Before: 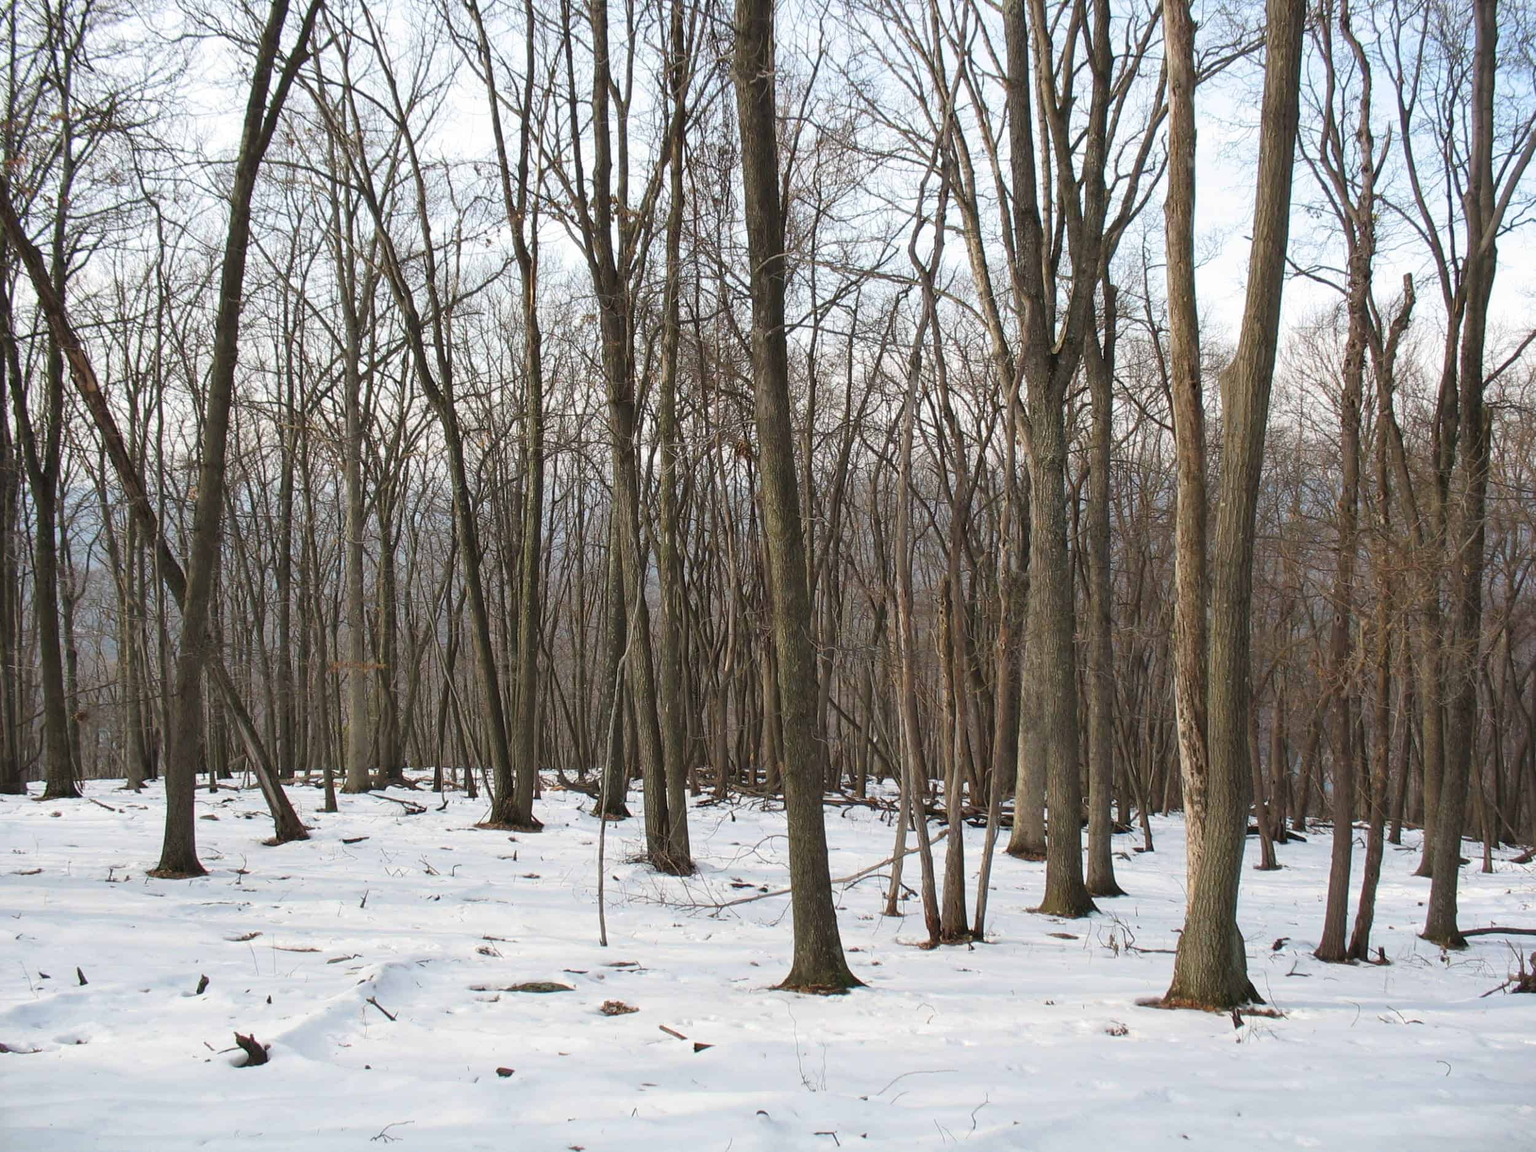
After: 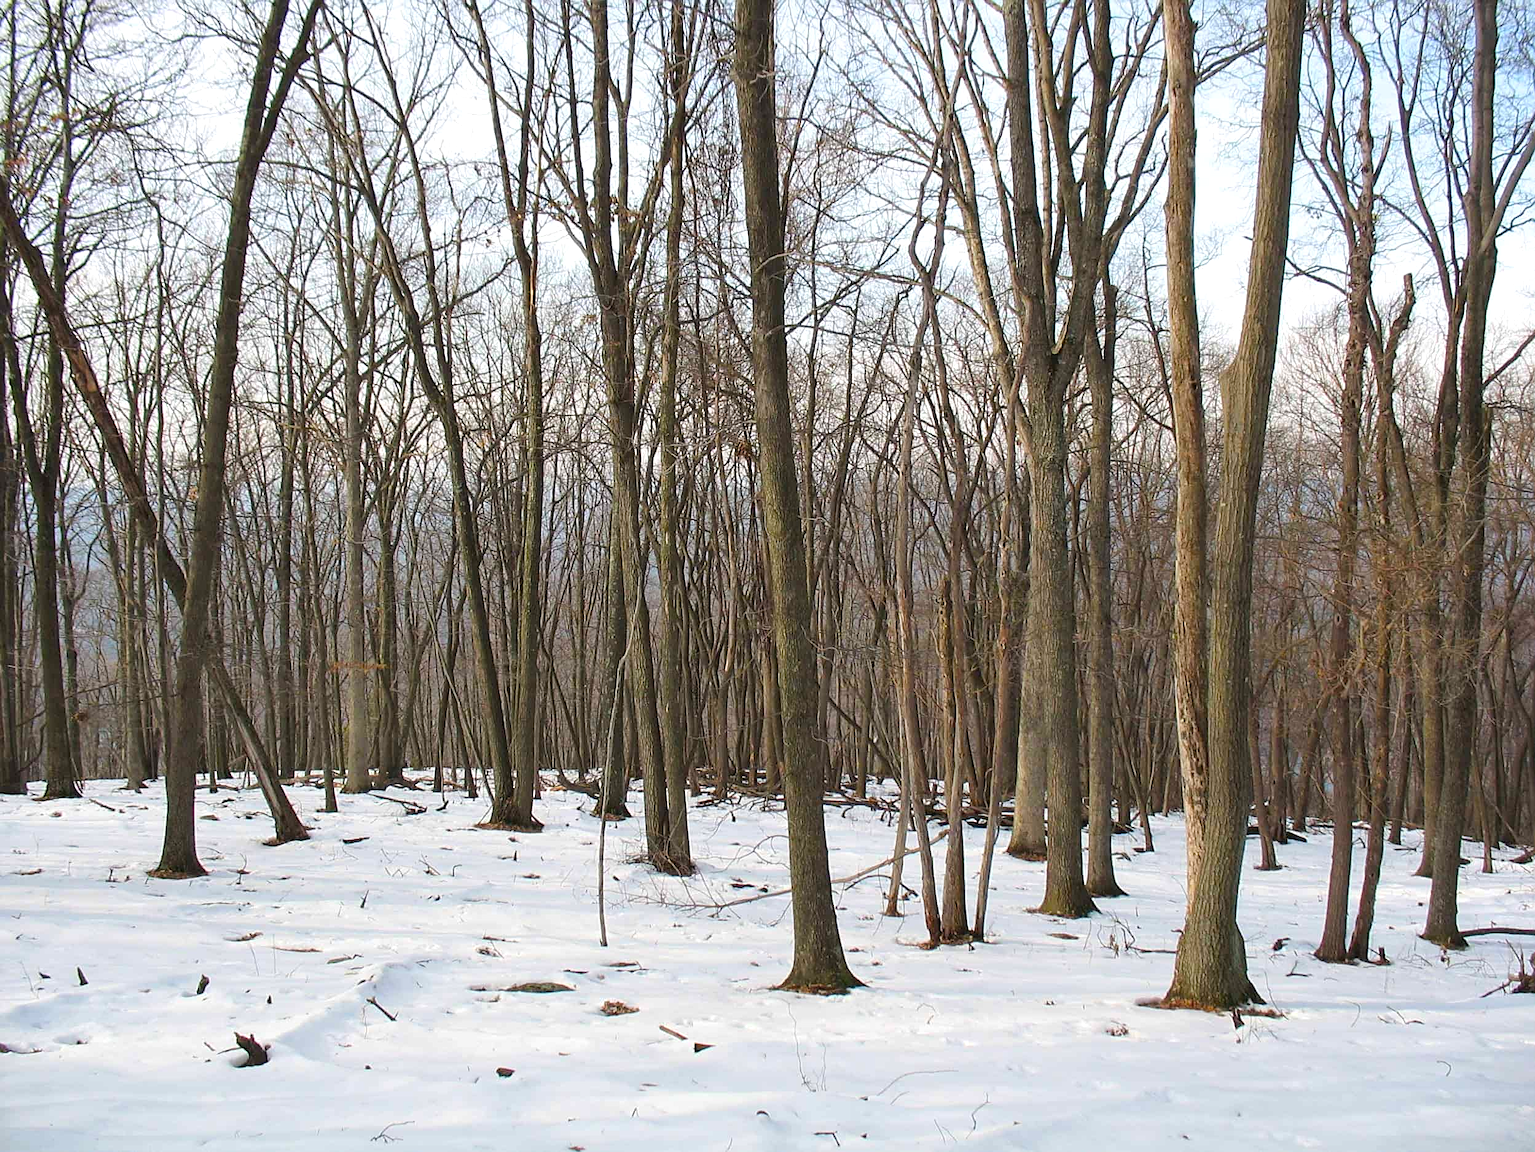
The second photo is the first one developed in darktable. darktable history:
color balance rgb: perceptual saturation grading › global saturation 25.738%, perceptual brilliance grading › mid-tones 9.373%, perceptual brilliance grading › shadows 14.96%, contrast 4.417%
sharpen: on, module defaults
